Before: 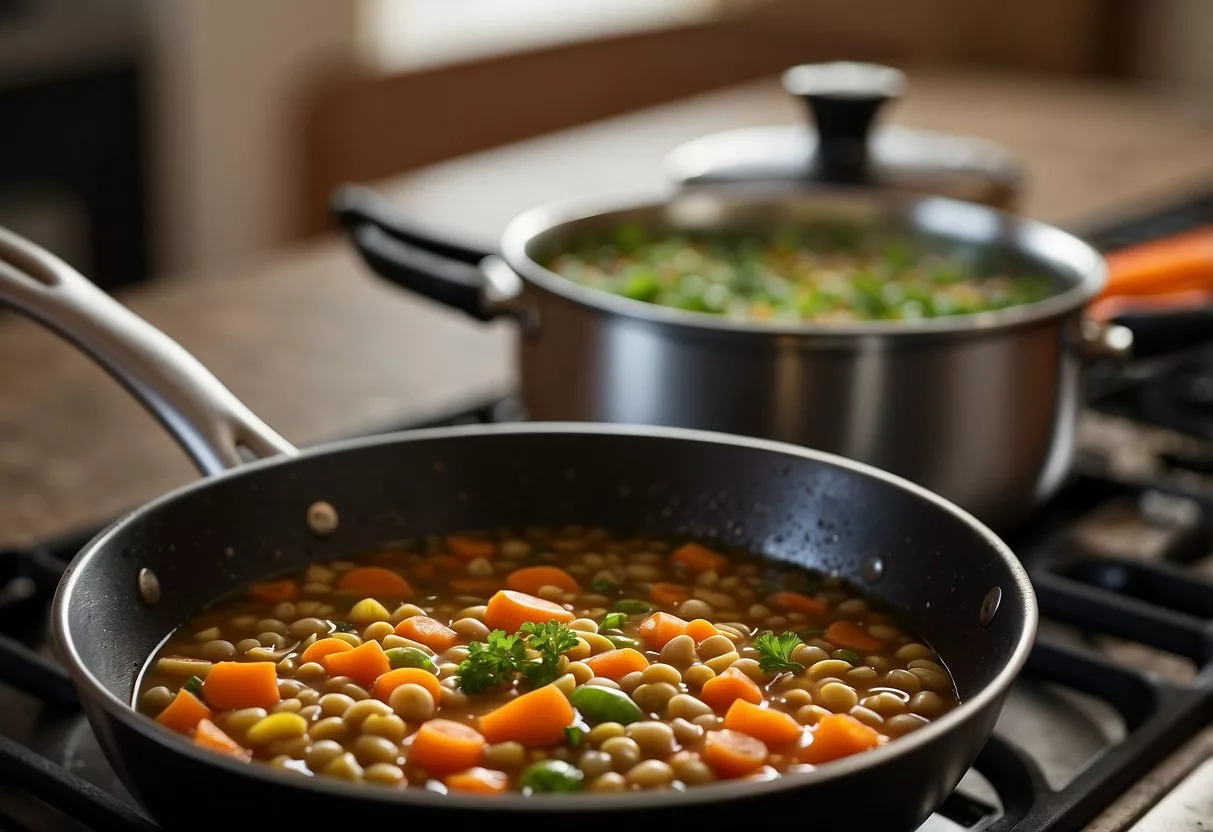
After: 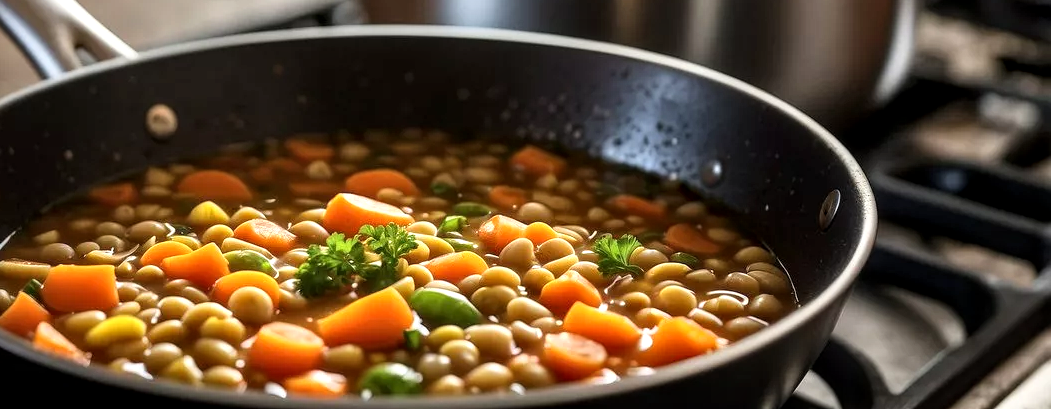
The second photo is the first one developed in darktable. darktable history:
tone curve: curves: ch0 [(0, 0) (0.004, 0.002) (0.02, 0.013) (0.218, 0.218) (0.664, 0.718) (0.832, 0.873) (1, 1)]
local contrast: detail 130%
exposure: exposure 0.296 EV, compensate highlight preservation false
crop and rotate: left 13.309%, top 47.813%, bottom 2.957%
